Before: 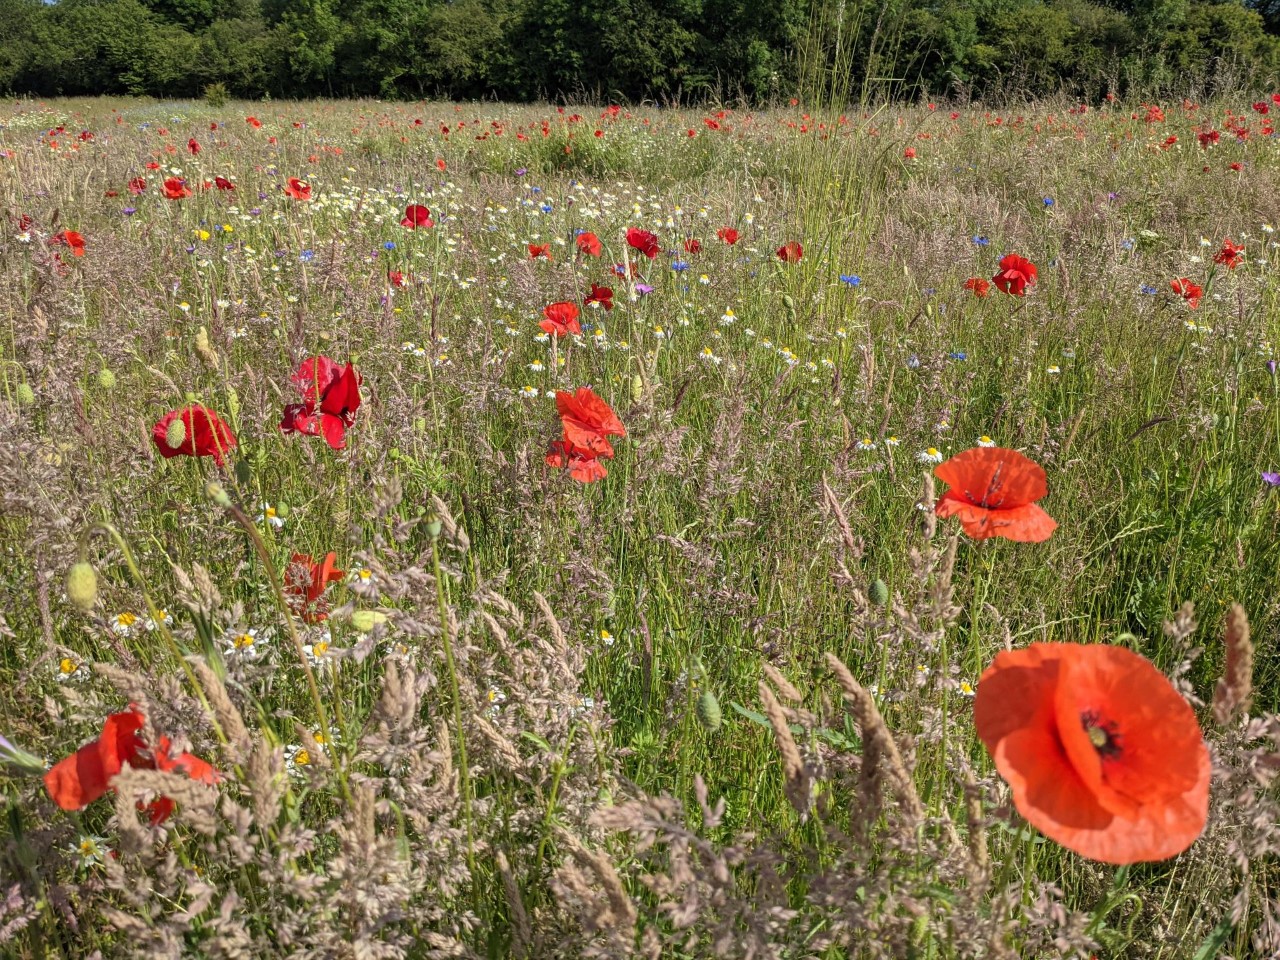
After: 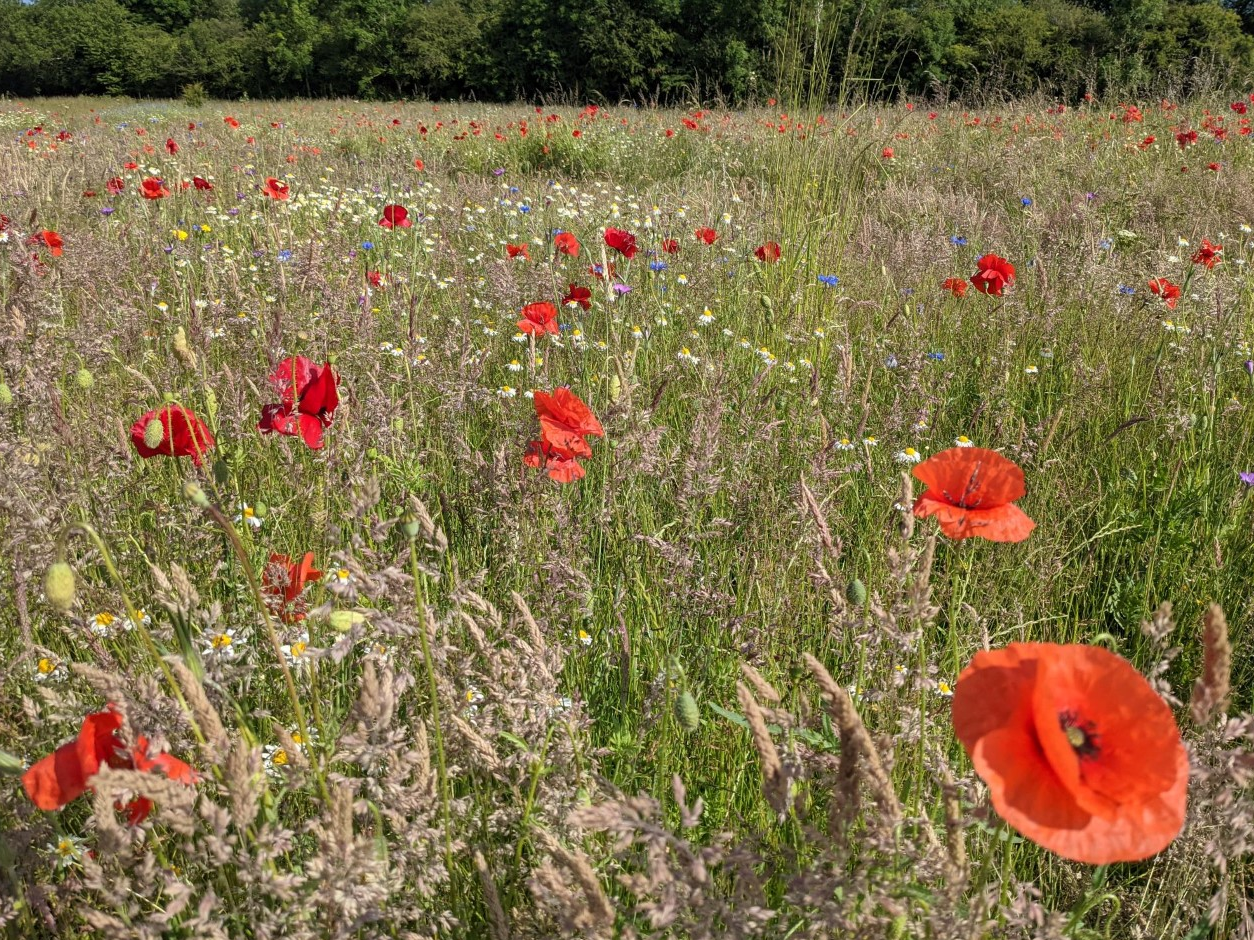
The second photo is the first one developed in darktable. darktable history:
crop: left 1.743%, right 0.268%, bottom 2.011%
local contrast: mode bilateral grid, contrast 15, coarseness 36, detail 105%, midtone range 0.2
